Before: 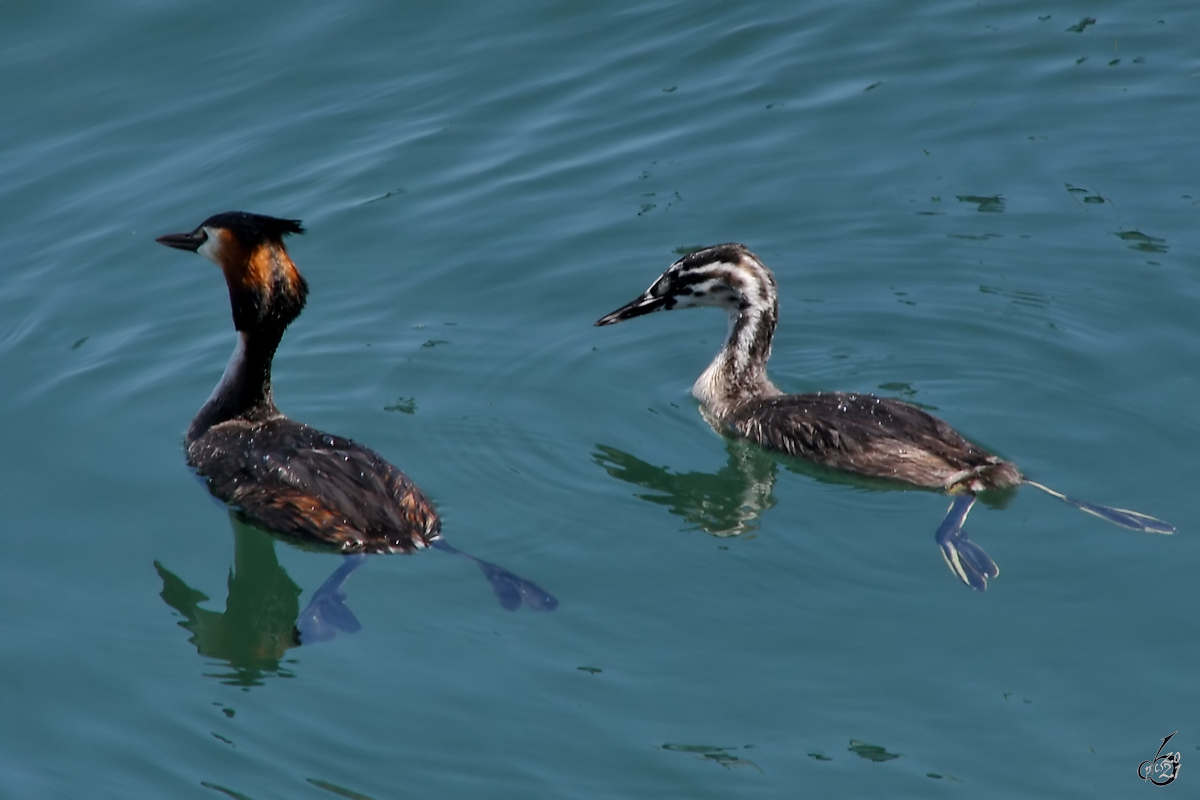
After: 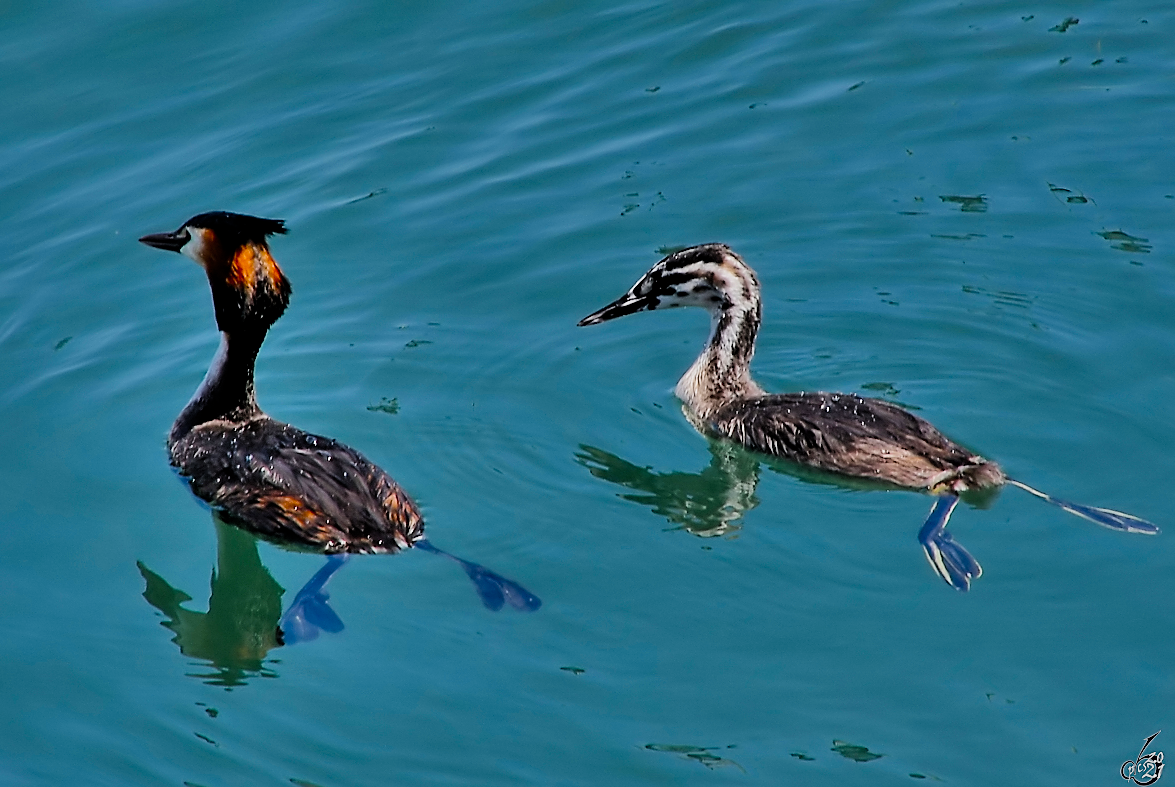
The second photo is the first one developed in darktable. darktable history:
shadows and highlights: shadows 76.09, highlights -23.14, soften with gaussian
crop and rotate: left 1.476%, right 0.548%, bottom 1.623%
filmic rgb: middle gray luminance 18.27%, black relative exposure -9.03 EV, white relative exposure 3.73 EV, target black luminance 0%, hardness 4.85, latitude 68.21%, contrast 0.952, highlights saturation mix 18.54%, shadows ↔ highlights balance 21.85%, color science v5 (2021), contrast in shadows safe, contrast in highlights safe
sharpen: radius 1.428, amount 1.267, threshold 0.656
